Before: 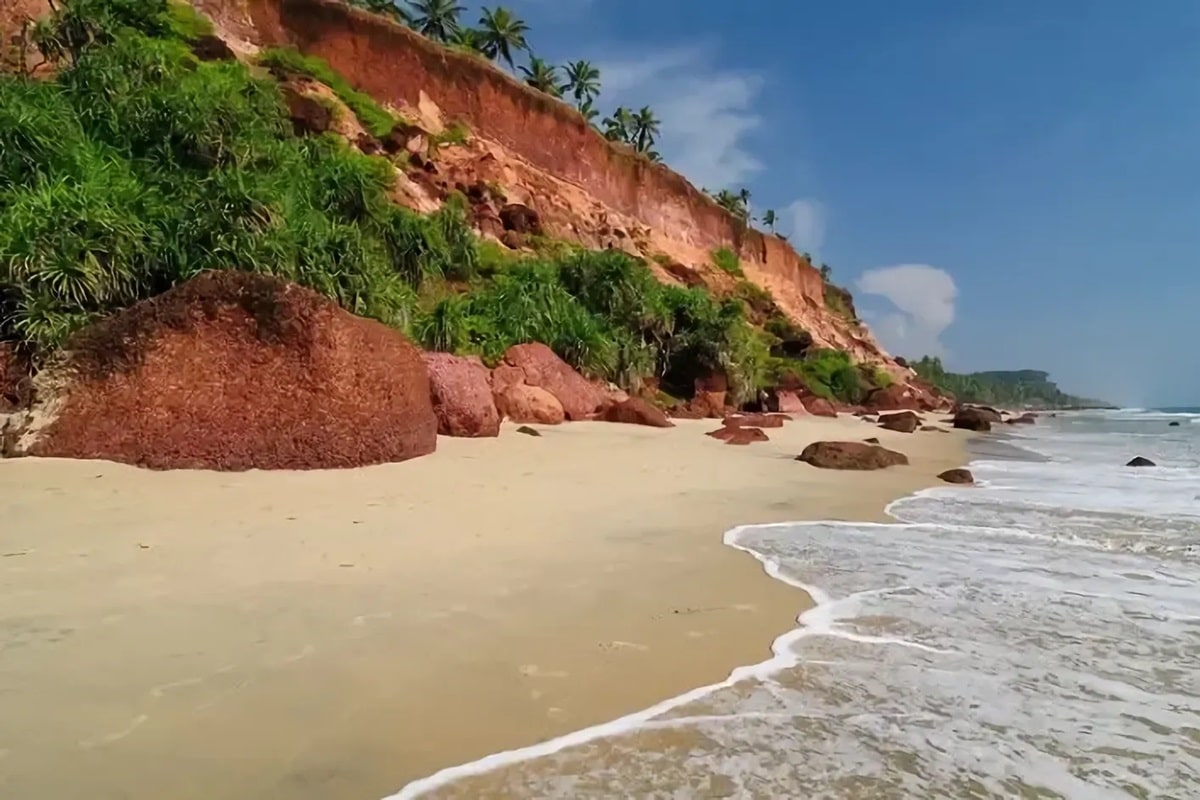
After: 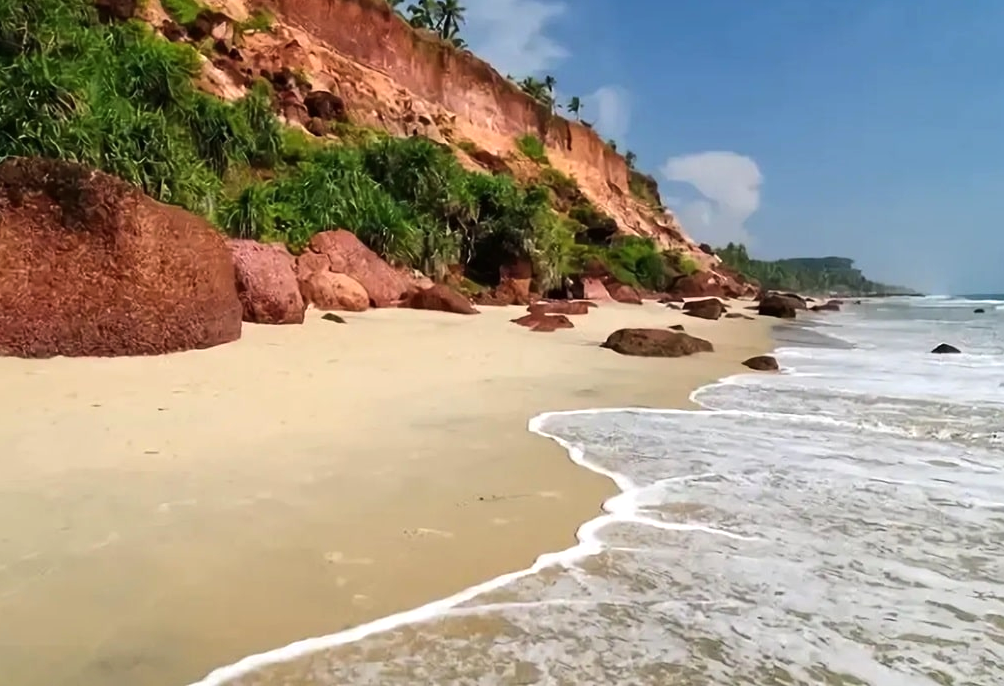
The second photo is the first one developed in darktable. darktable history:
tone equalizer: -8 EV -0.417 EV, -7 EV -0.389 EV, -6 EV -0.333 EV, -5 EV -0.222 EV, -3 EV 0.222 EV, -2 EV 0.333 EV, -1 EV 0.389 EV, +0 EV 0.417 EV, edges refinement/feathering 500, mask exposure compensation -1.57 EV, preserve details no
crop: left 16.315%, top 14.246%
